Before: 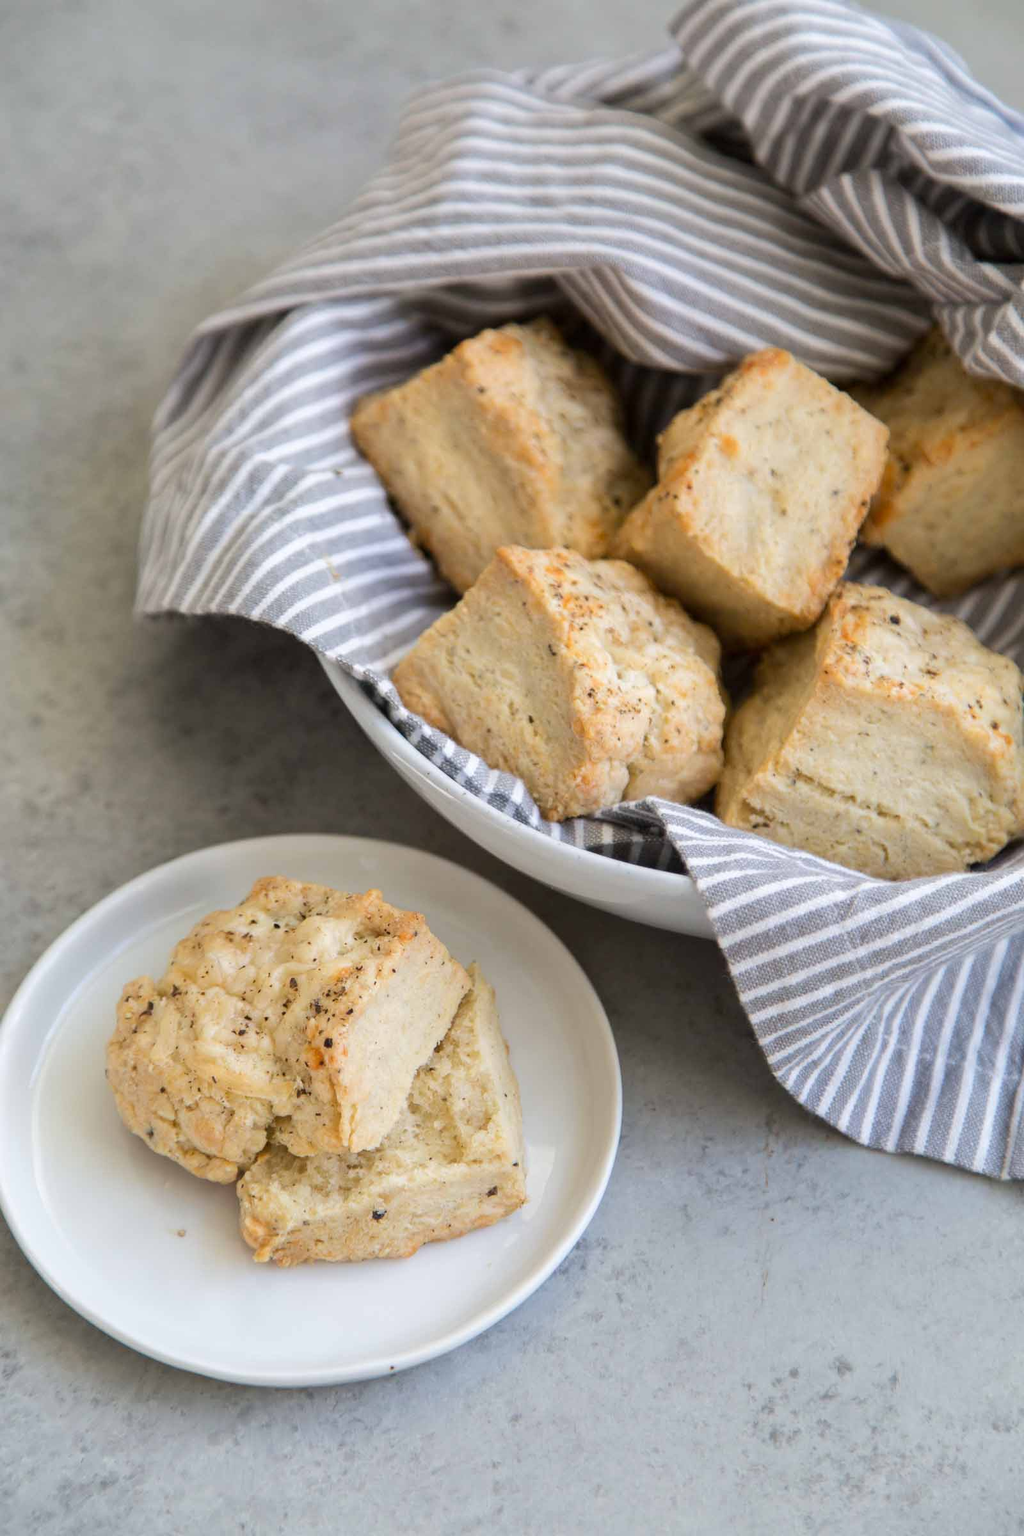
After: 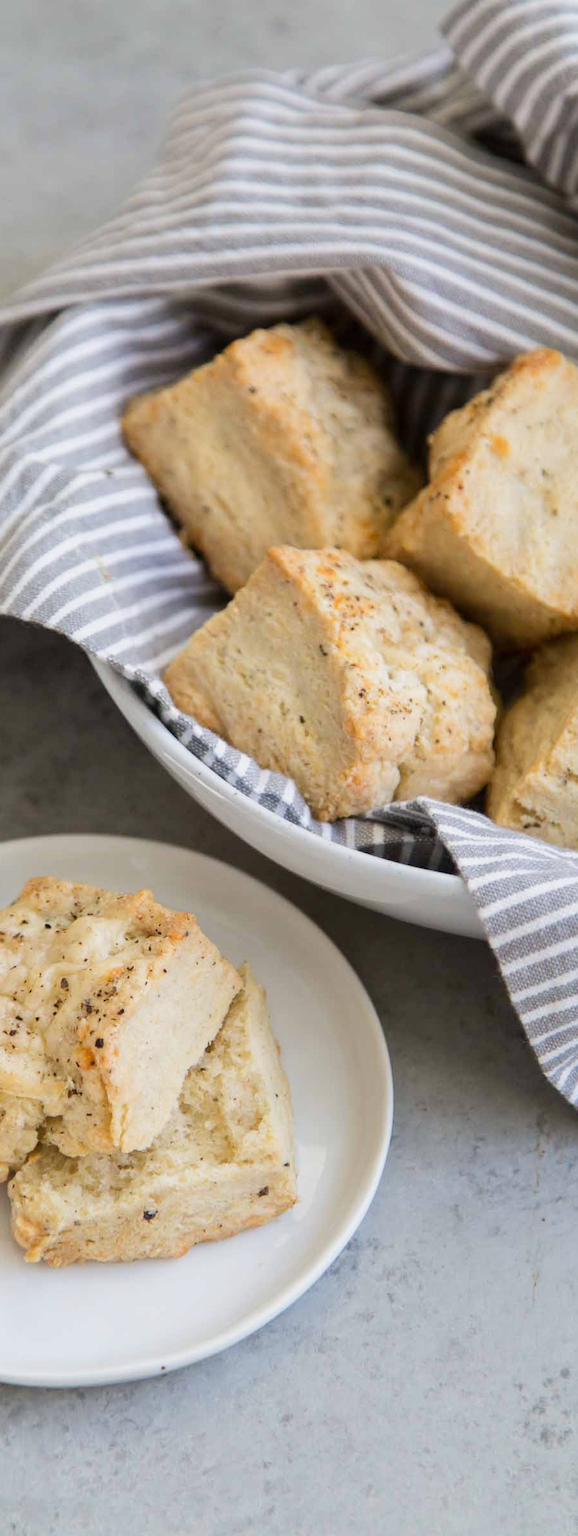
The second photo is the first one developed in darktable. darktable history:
crop and rotate: left 22.388%, right 21.095%
tone curve: curves: ch0 [(0, 0) (0.822, 0.825) (0.994, 0.955)]; ch1 [(0, 0) (0.226, 0.261) (0.383, 0.397) (0.46, 0.46) (0.498, 0.479) (0.524, 0.523) (0.578, 0.575) (1, 1)]; ch2 [(0, 0) (0.438, 0.456) (0.5, 0.498) (0.547, 0.515) (0.597, 0.58) (0.629, 0.603) (1, 1)], preserve colors none
